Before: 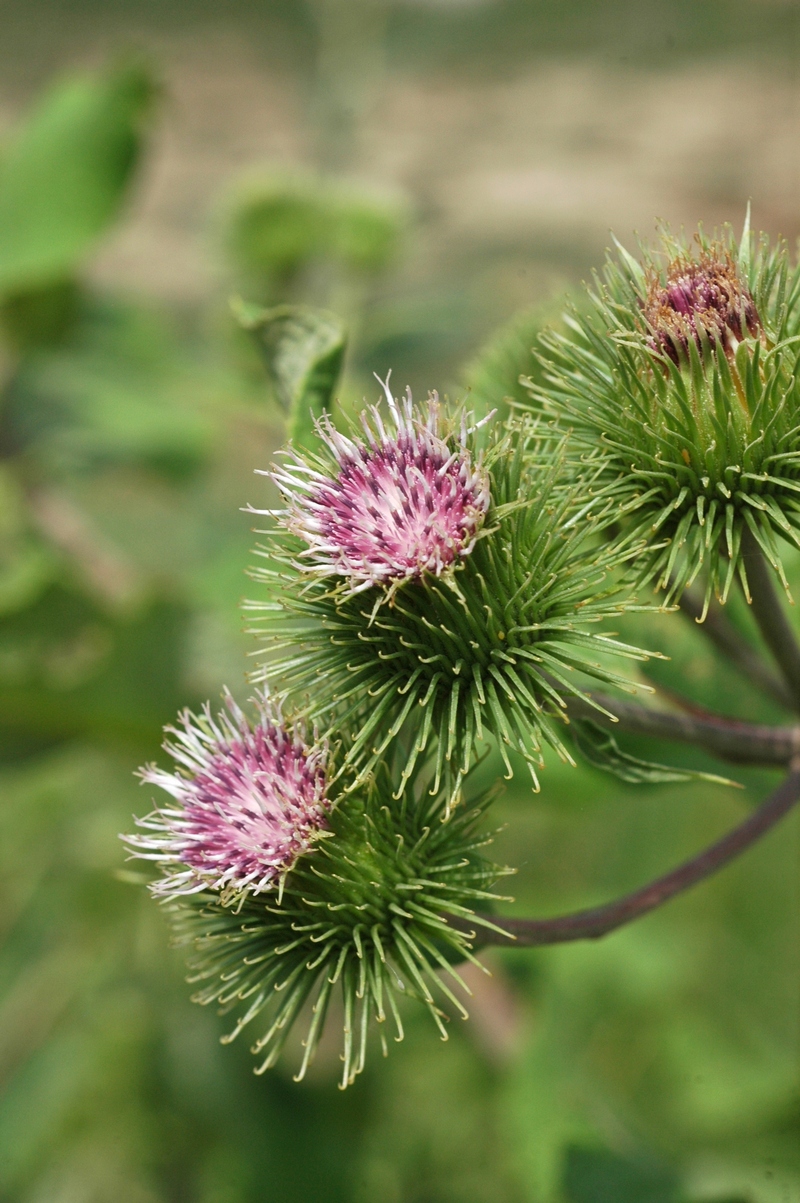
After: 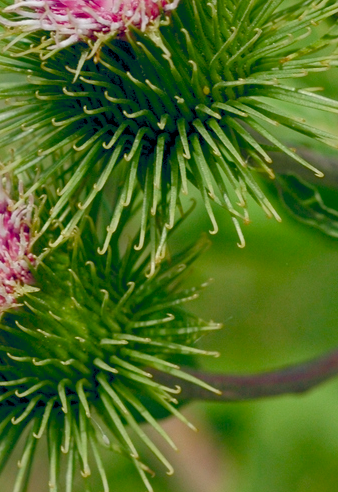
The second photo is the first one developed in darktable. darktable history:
color balance rgb: global offset › chroma 0.125%, global offset › hue 253.83°, perceptual saturation grading › global saturation 20%, perceptual saturation grading › highlights -25.441%, perceptual saturation grading › shadows 49.745%, contrast -9.646%
crop: left 36.998%, top 45.319%, right 20.673%, bottom 13.755%
shadows and highlights: on, module defaults
local contrast: highlights 102%, shadows 98%, detail 119%, midtone range 0.2
exposure: black level correction 0.006, compensate highlight preservation false
